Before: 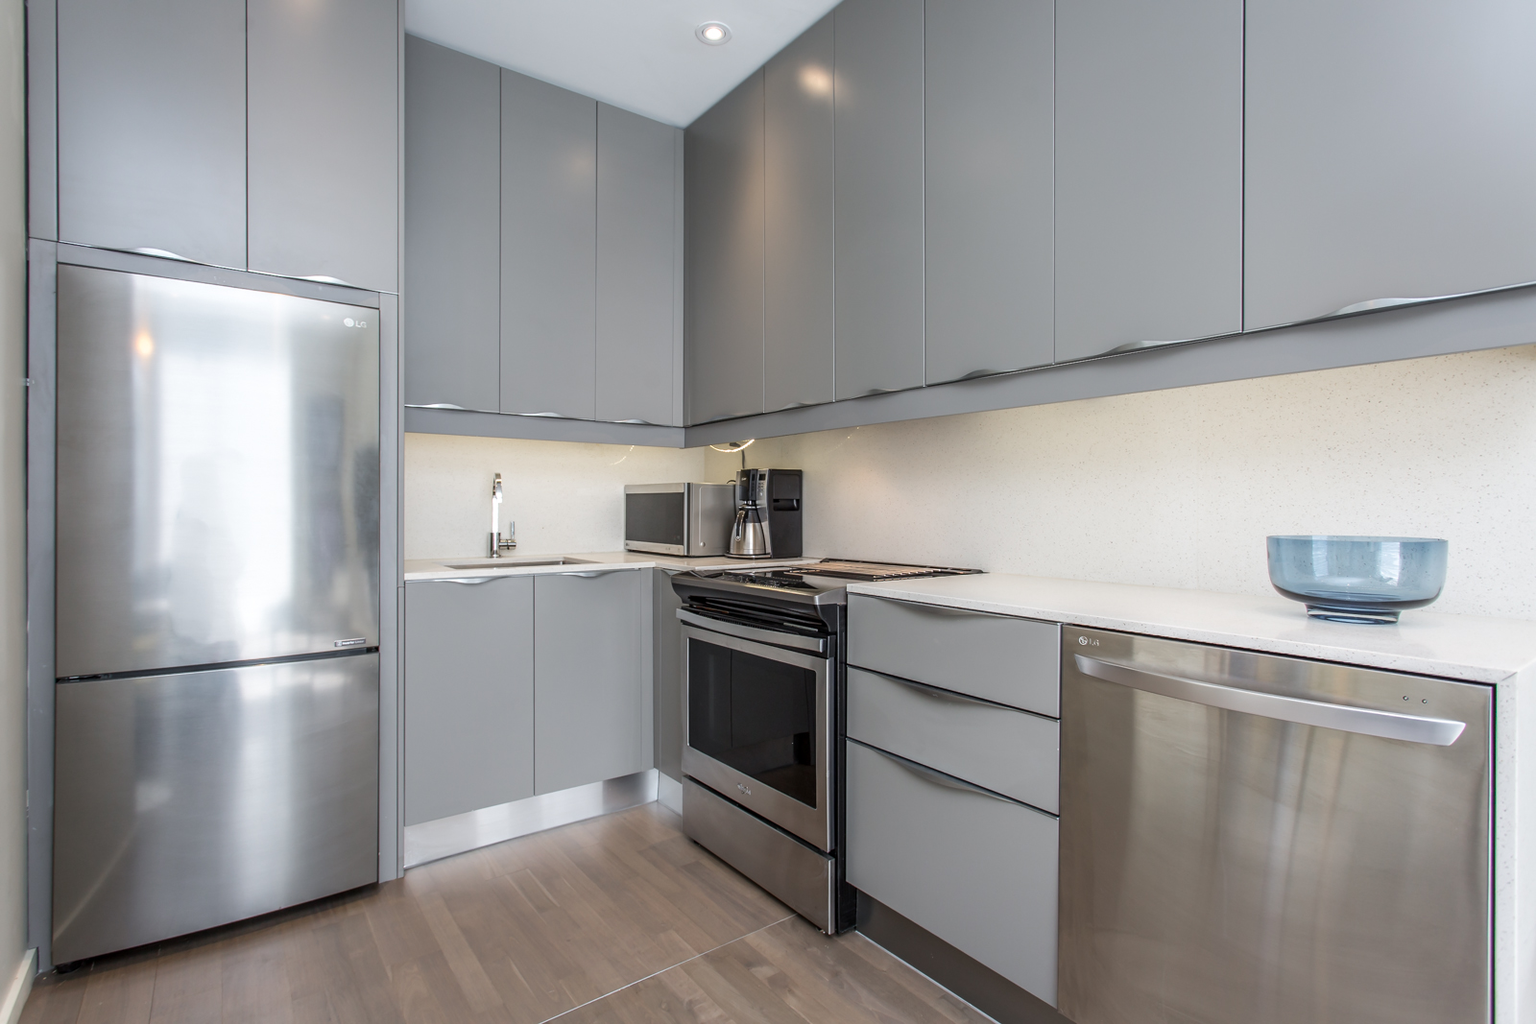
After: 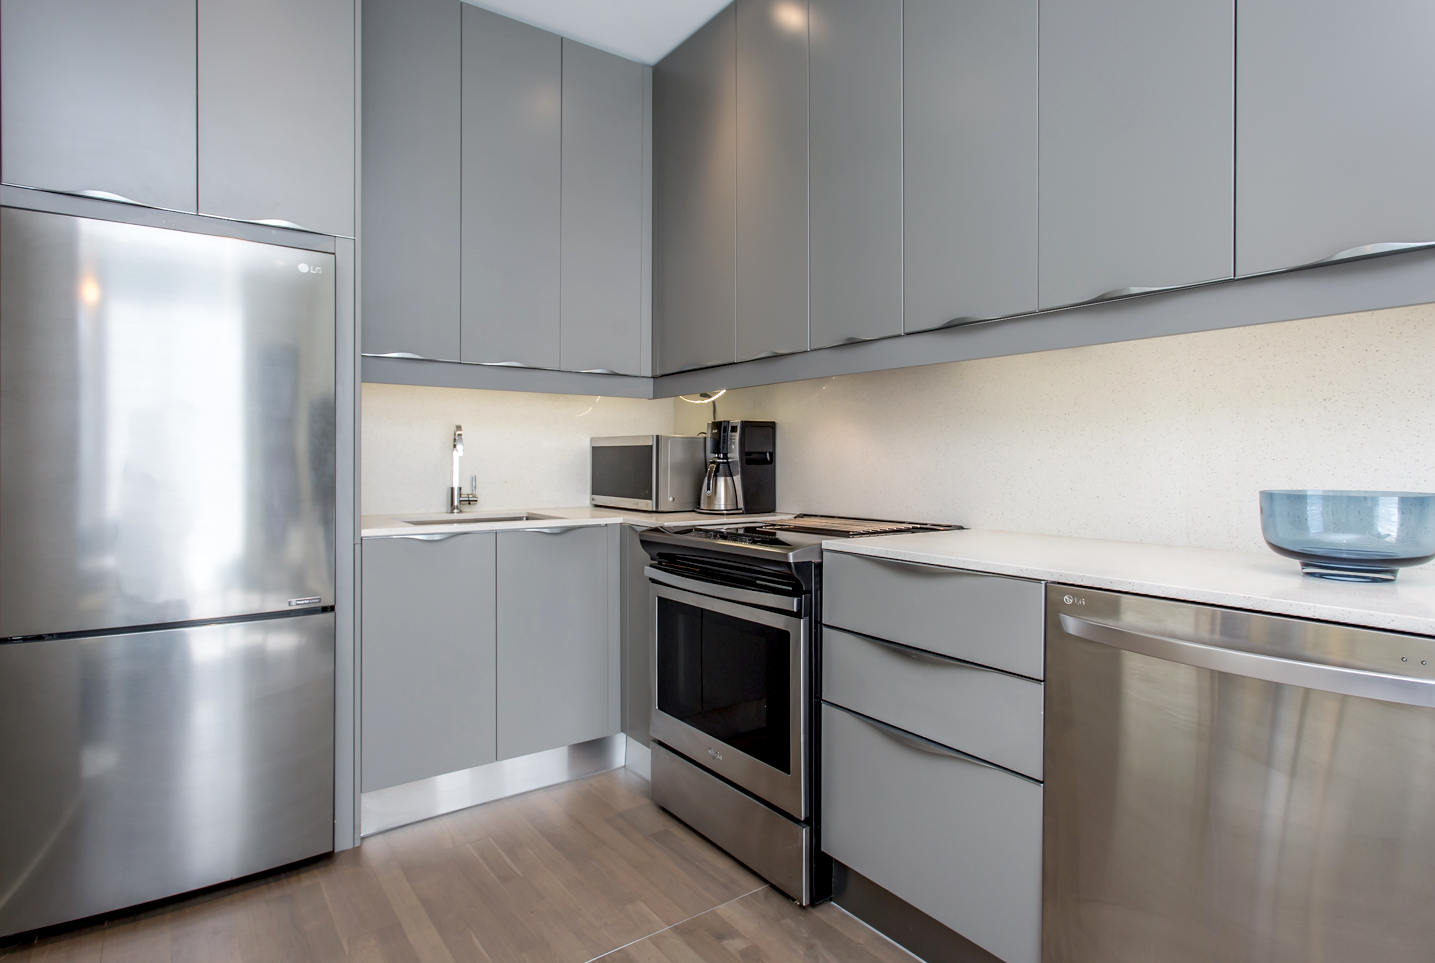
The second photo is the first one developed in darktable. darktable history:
crop: left 3.767%, top 6.424%, right 6.518%, bottom 3.306%
exposure: black level correction 0.011, compensate highlight preservation false
